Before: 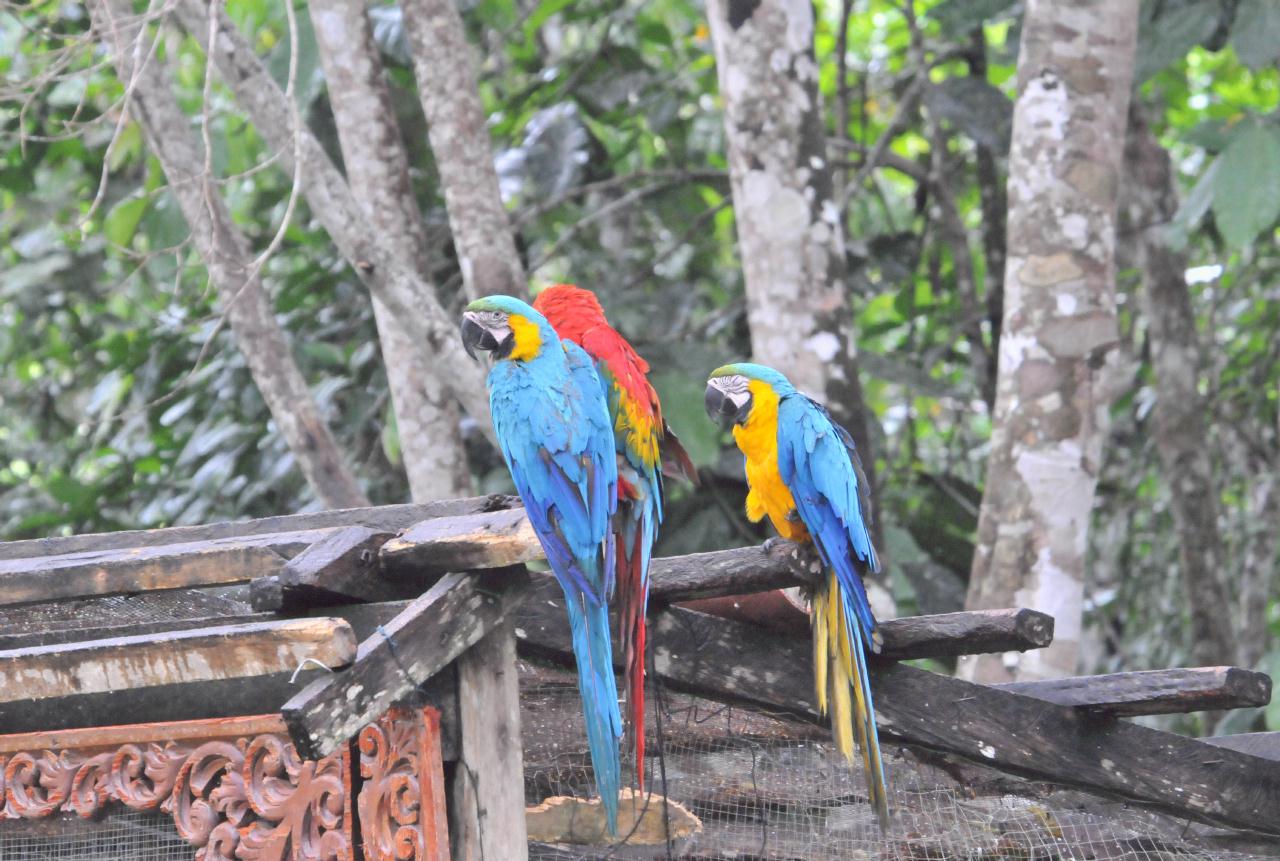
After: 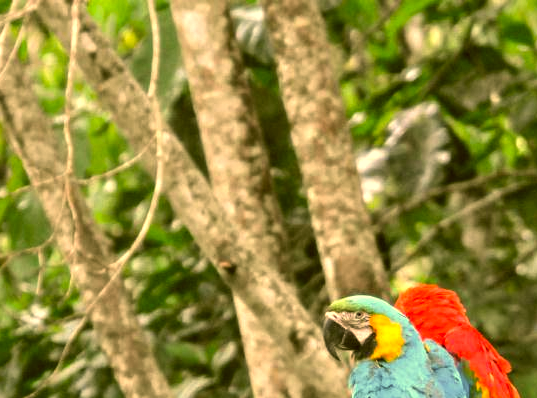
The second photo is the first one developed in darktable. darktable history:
color balance: mode lift, gamma, gain (sRGB), lift [1.014, 0.966, 0.918, 0.87], gamma [0.86, 0.734, 0.918, 0.976], gain [1.063, 1.13, 1.063, 0.86]
color correction: highlights a* 8.98, highlights b* 15.09, shadows a* -0.49, shadows b* 26.52
crop and rotate: left 10.817%, top 0.062%, right 47.194%, bottom 53.626%
local contrast: on, module defaults
